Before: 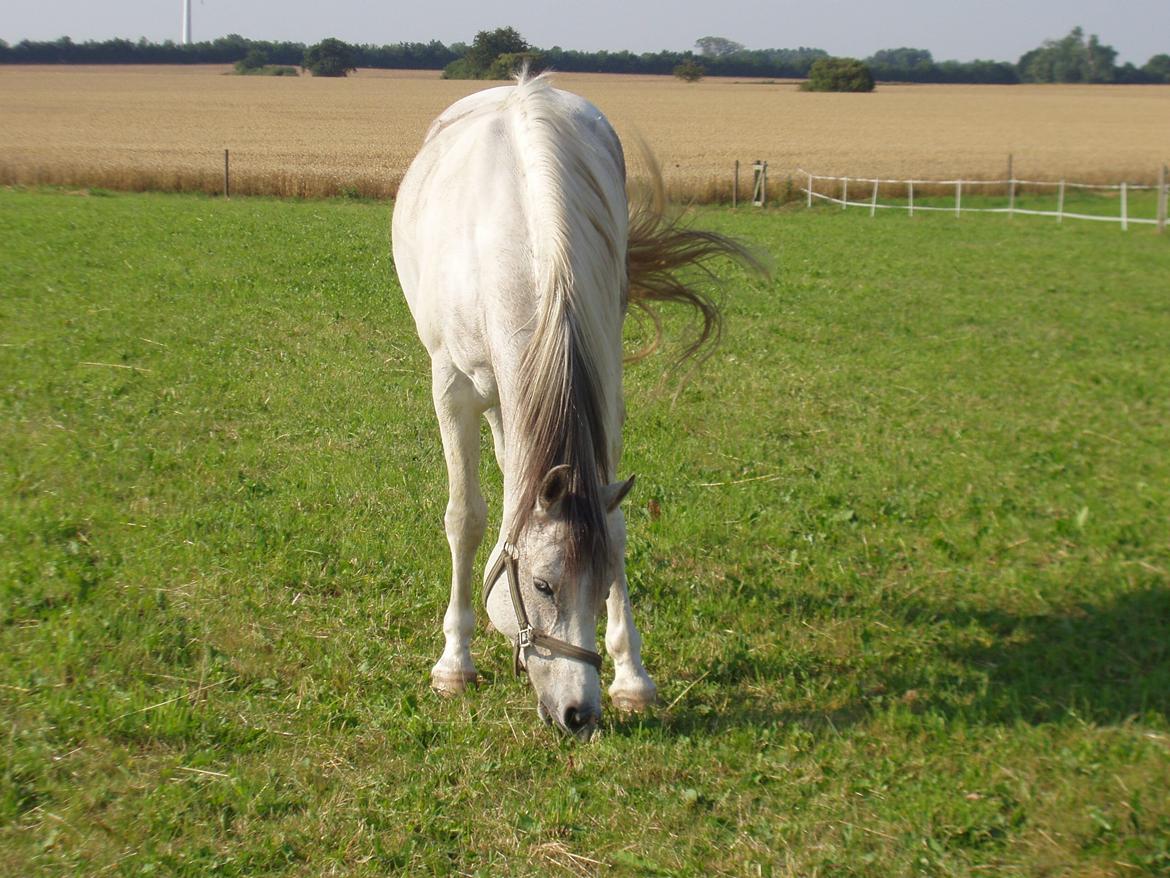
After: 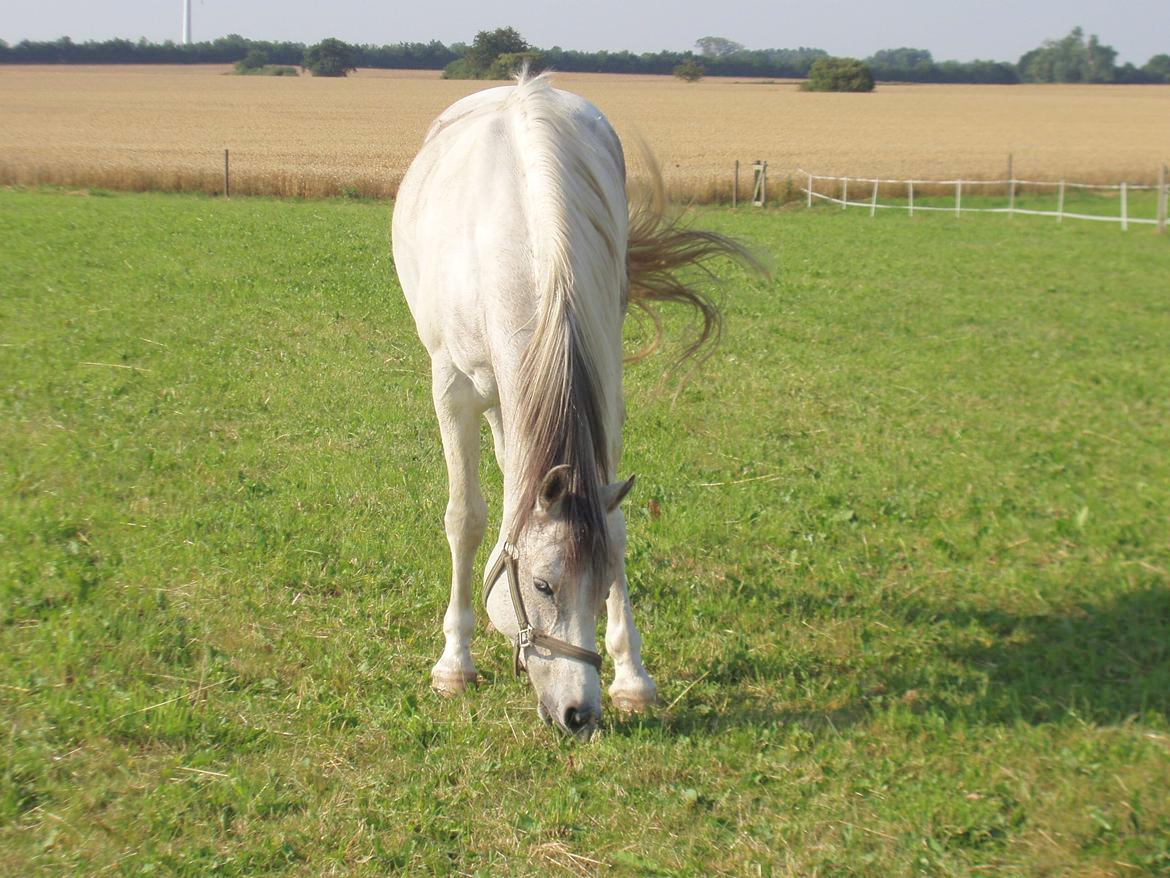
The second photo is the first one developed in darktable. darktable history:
tone equalizer: edges refinement/feathering 500, mask exposure compensation -1.57 EV, preserve details no
contrast brightness saturation: brightness 0.148
